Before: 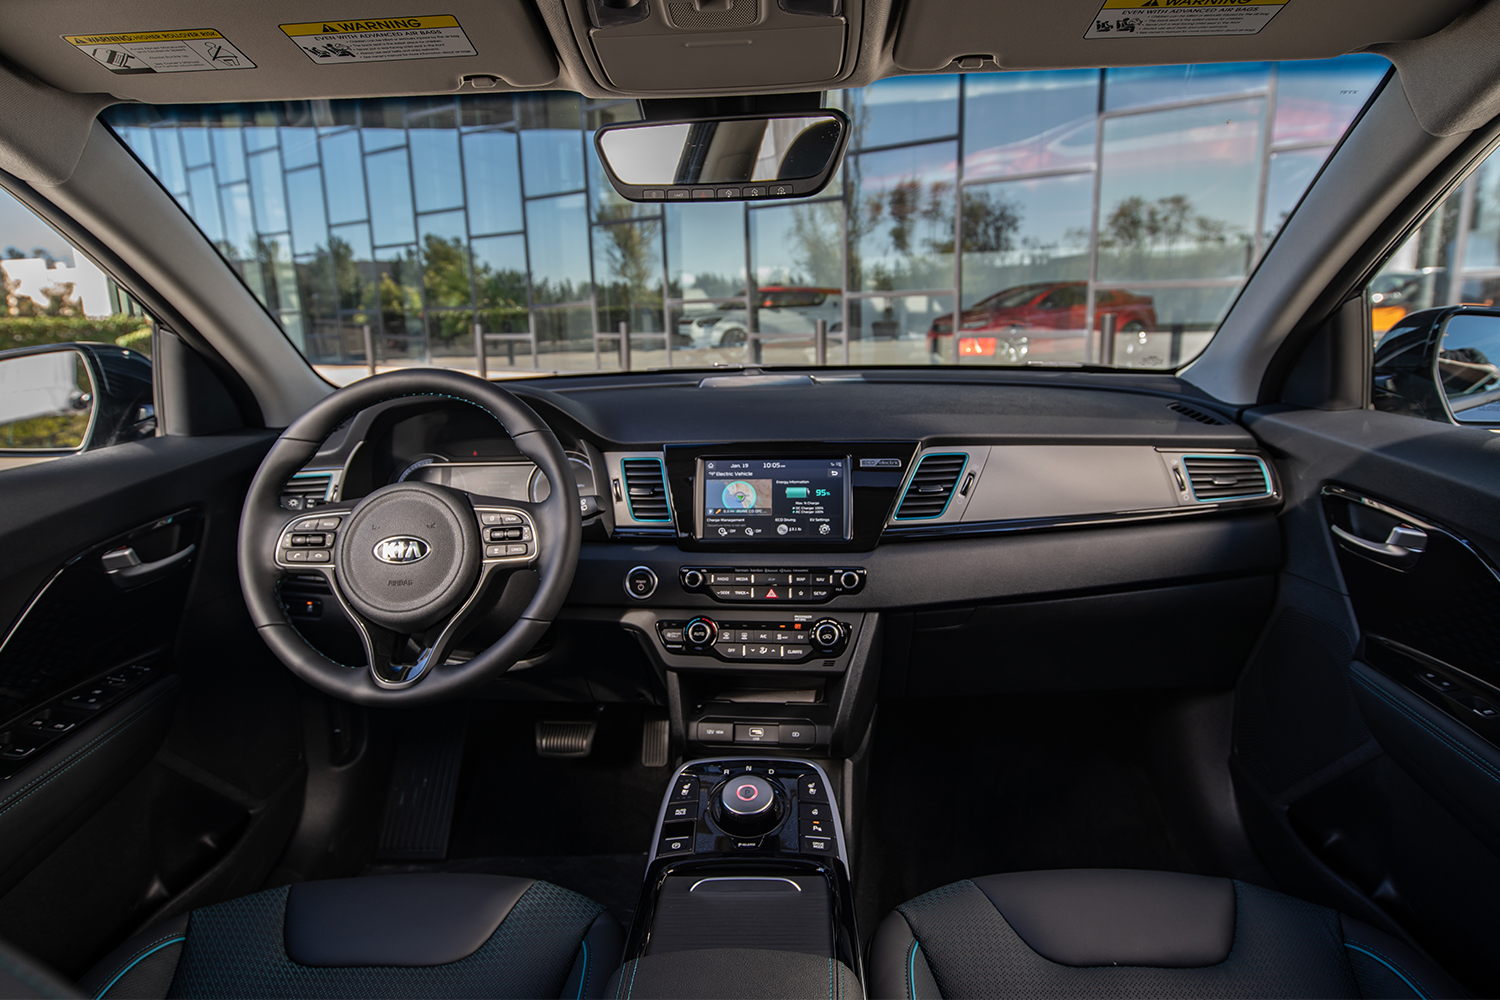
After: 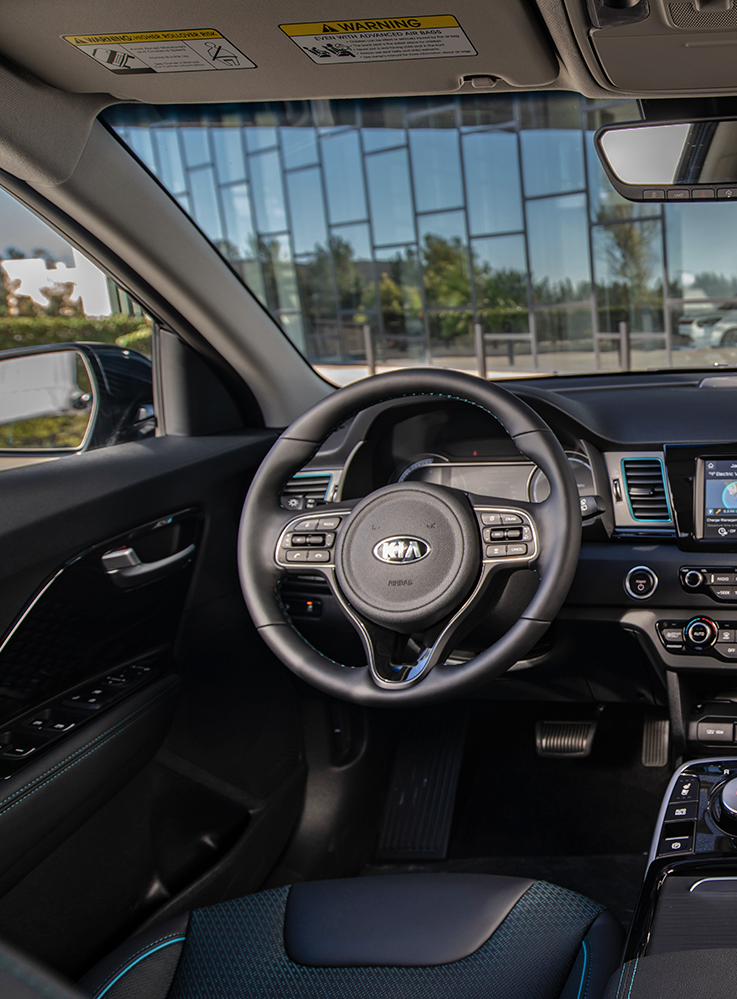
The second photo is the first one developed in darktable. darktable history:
crop and rotate: left 0%, top 0%, right 50.845%
shadows and highlights: radius 108.52, shadows 44.07, highlights -67.8, low approximation 0.01, soften with gaussian
tone curve: curves: ch0 [(0, 0) (0.48, 0.431) (0.7, 0.609) (0.864, 0.854) (1, 1)]
